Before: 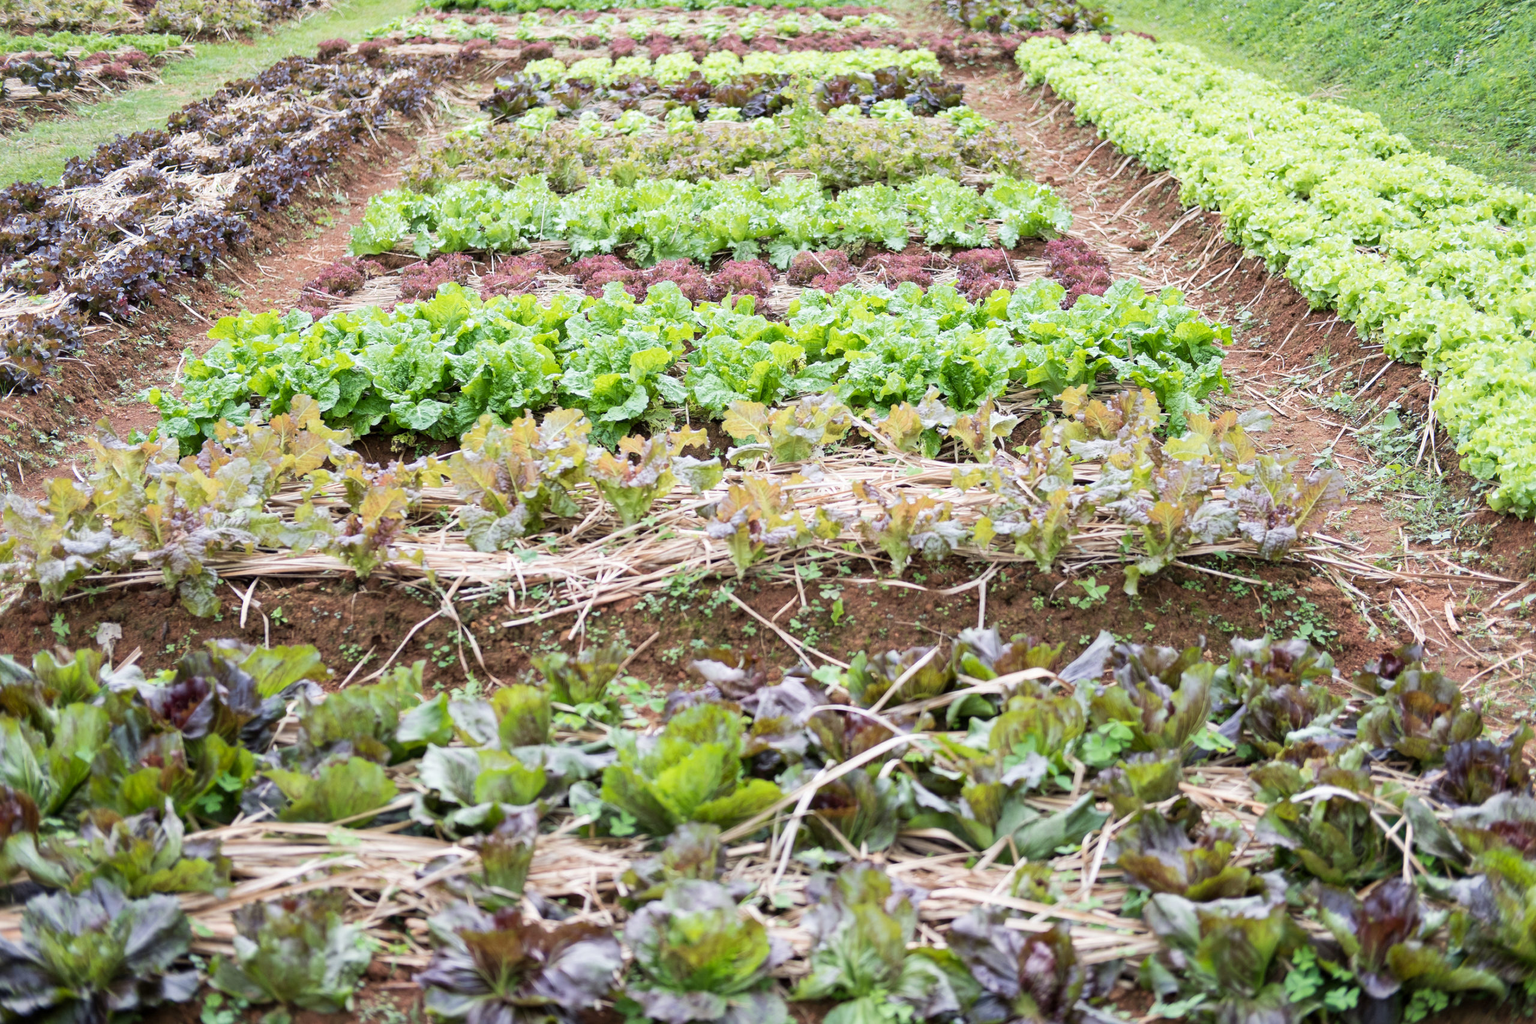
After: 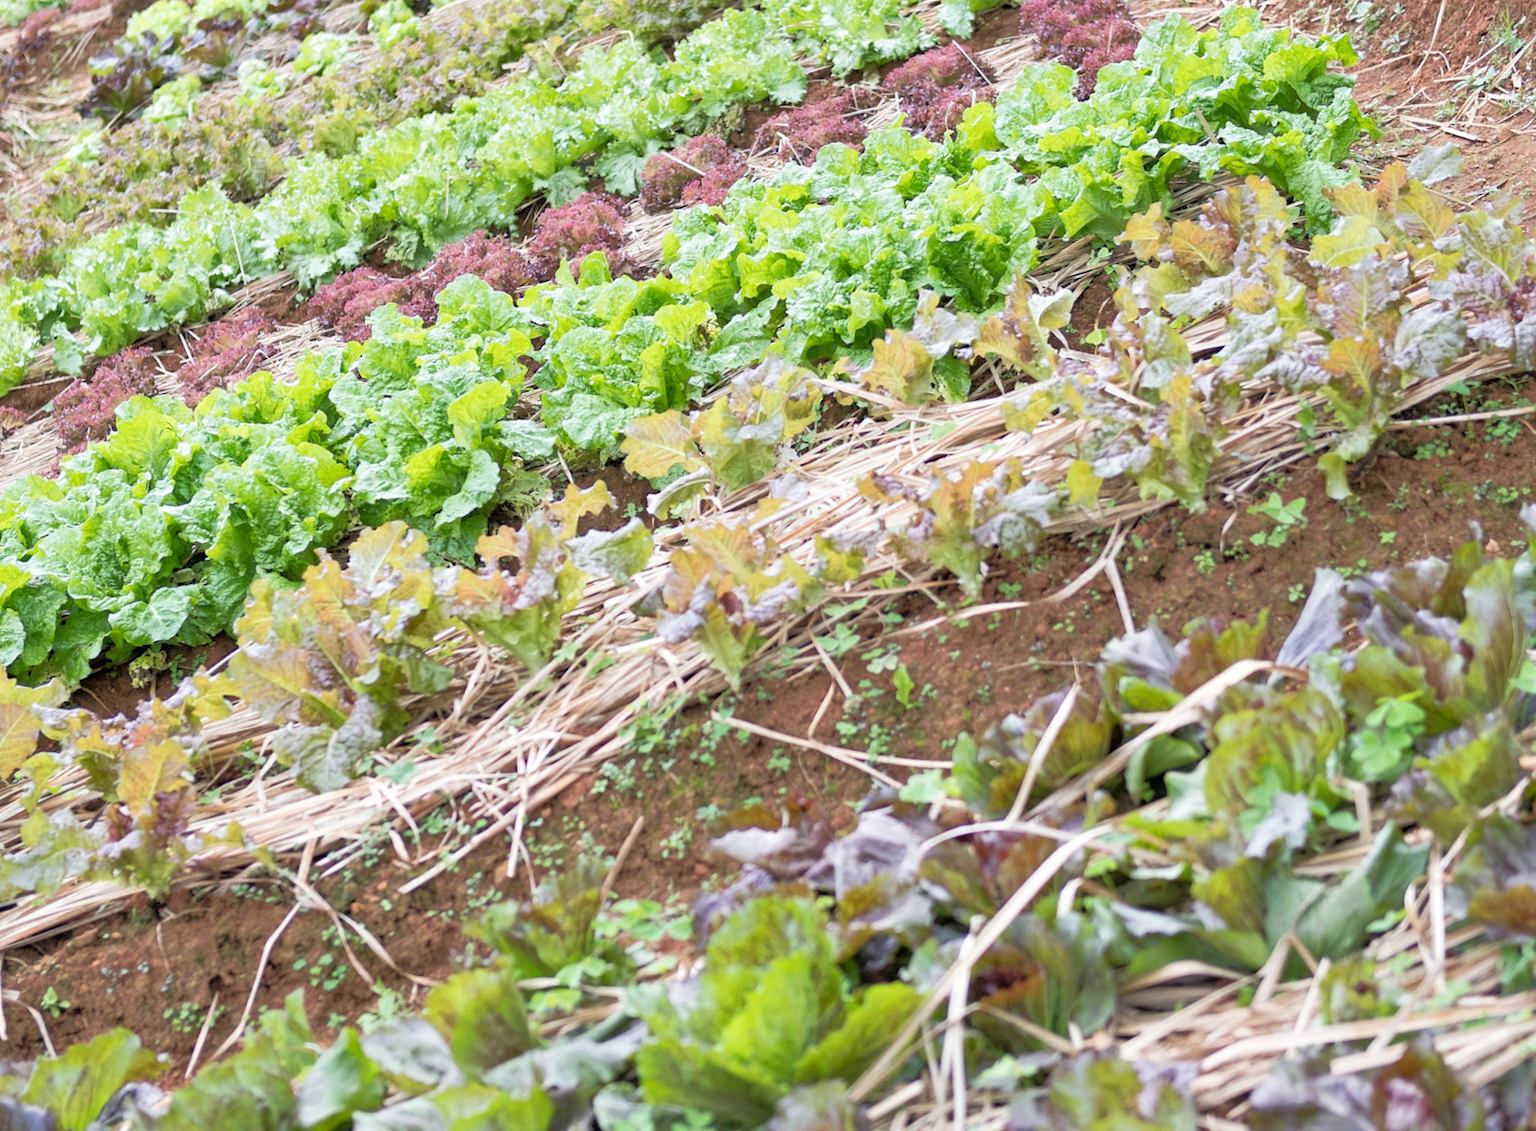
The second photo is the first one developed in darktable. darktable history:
crop and rotate: angle 19.89°, left 6.787%, right 3.773%, bottom 1.178%
tone equalizer: -7 EV 0.152 EV, -6 EV 0.589 EV, -5 EV 1.15 EV, -4 EV 1.35 EV, -3 EV 1.16 EV, -2 EV 0.6 EV, -1 EV 0.147 EV
